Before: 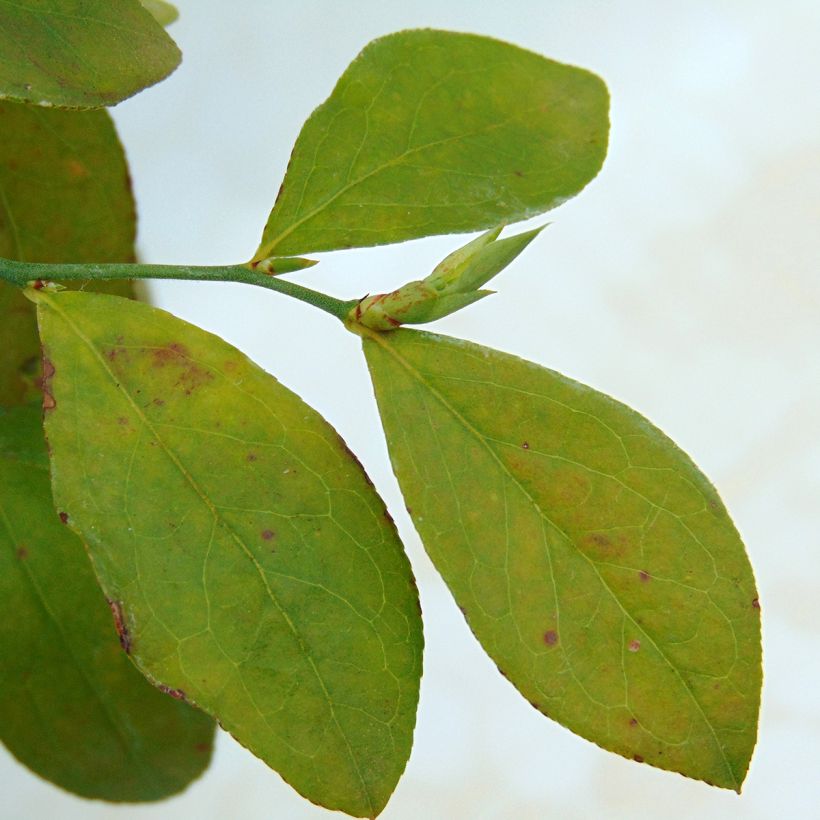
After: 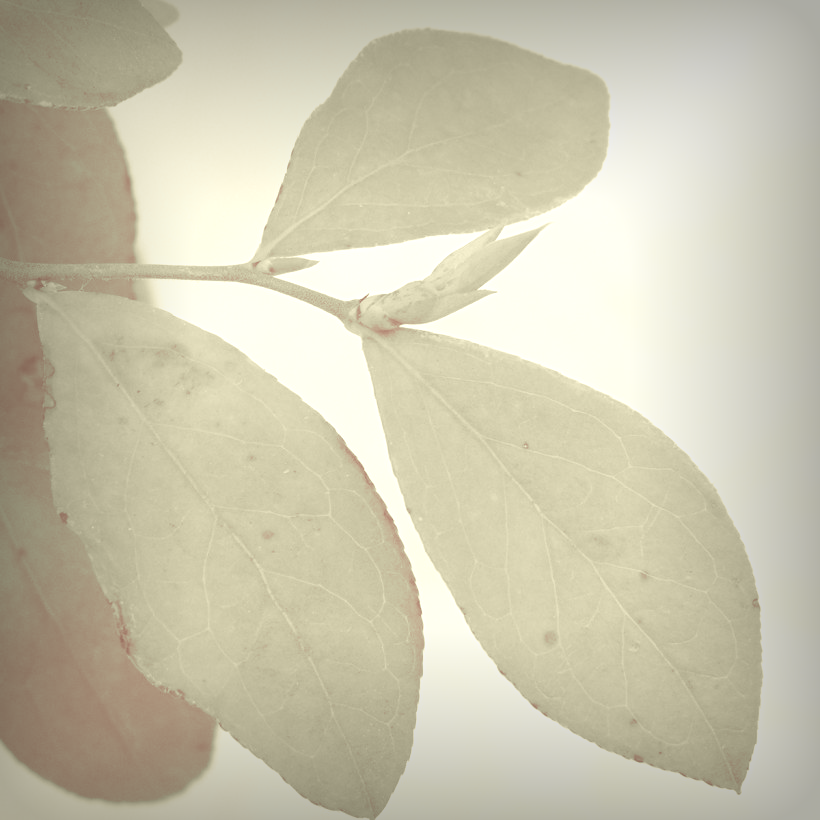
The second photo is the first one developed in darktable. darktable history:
colorize: hue 43.2°, saturation 40%, version 1 | blend: blend mode multiply, opacity 100%; mask: uniform (no mask)
color zones: curves: ch1 [(0, 0.292) (0.001, 0.292) (0.2, 0.264) (0.4, 0.248) (0.6, 0.248) (0.8, 0.264) (0.999, 0.292) (1, 0.292)]
vignetting: fall-off start 53.2%, brightness -0.594, saturation 0, automatic ratio true, width/height ratio 1.313, shape 0.22, unbound false | blend: blend mode overlay, opacity 100%; mask: uniform (no mask)
split-toning: highlights › saturation 0, balance -61.83 | blend: blend mode average, opacity 100%; mask: uniform (no mask)
